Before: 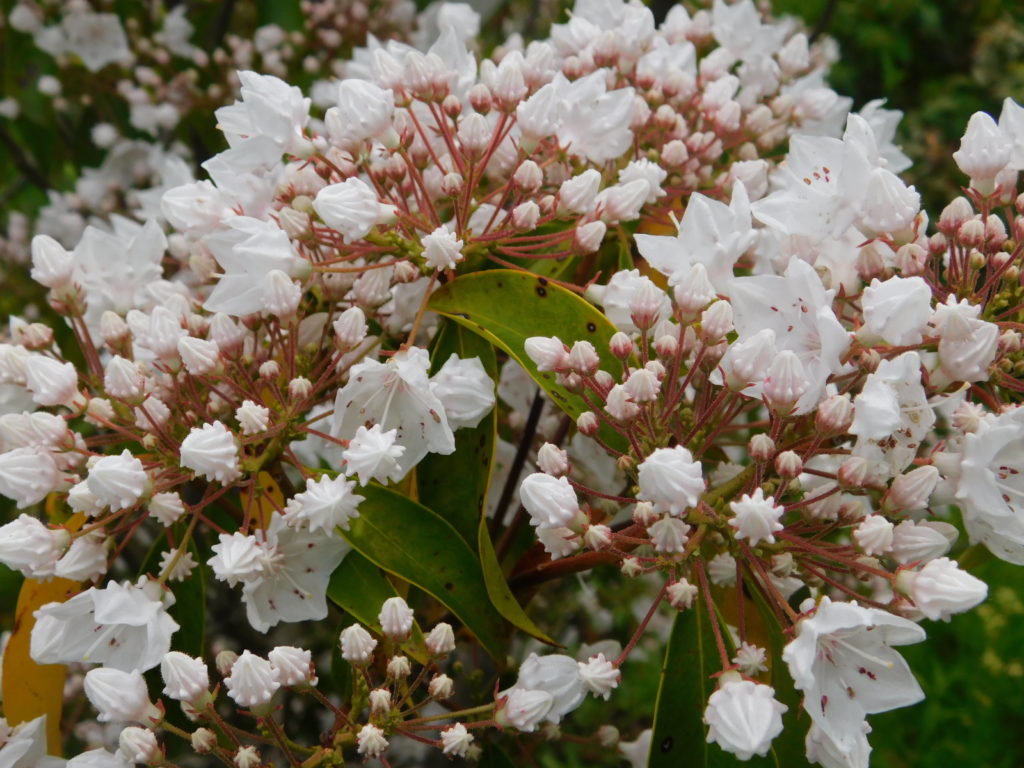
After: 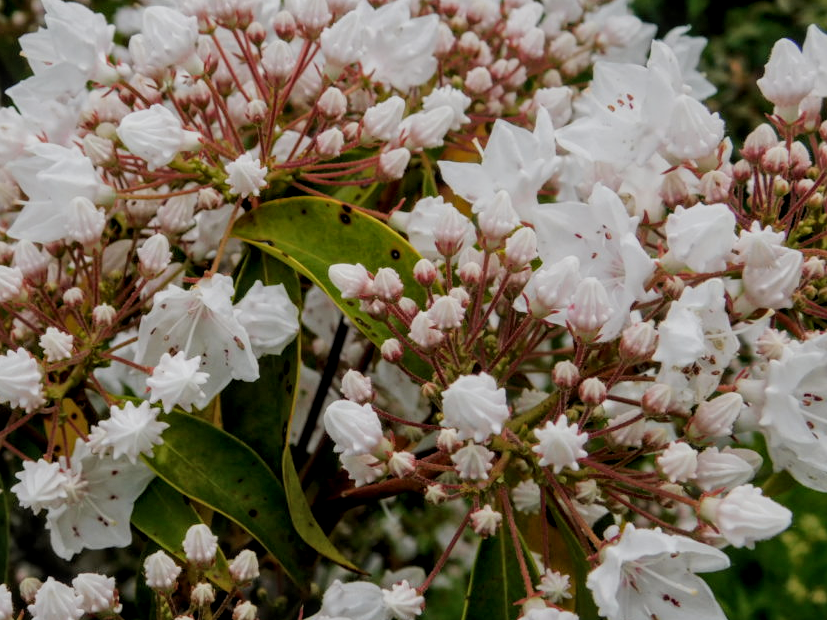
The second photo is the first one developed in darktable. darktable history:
crop: left 19.159%, top 9.58%, bottom 9.58%
filmic rgb: black relative exposure -7.65 EV, white relative exposure 4.56 EV, hardness 3.61
local contrast: highlights 61%, detail 143%, midtone range 0.428
